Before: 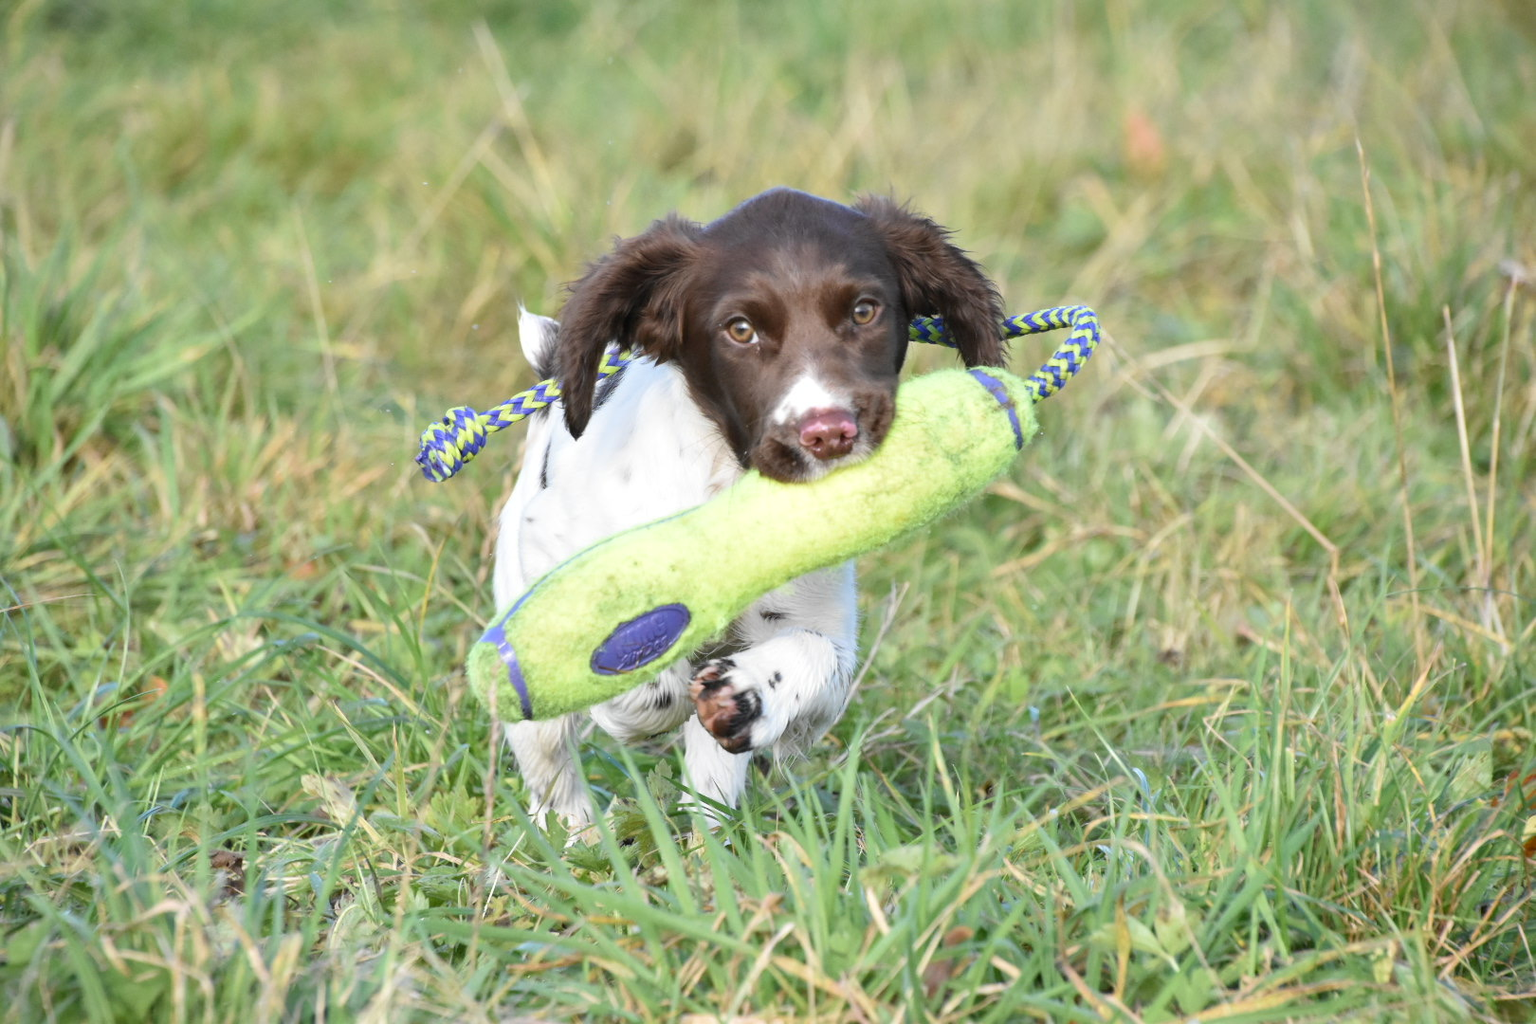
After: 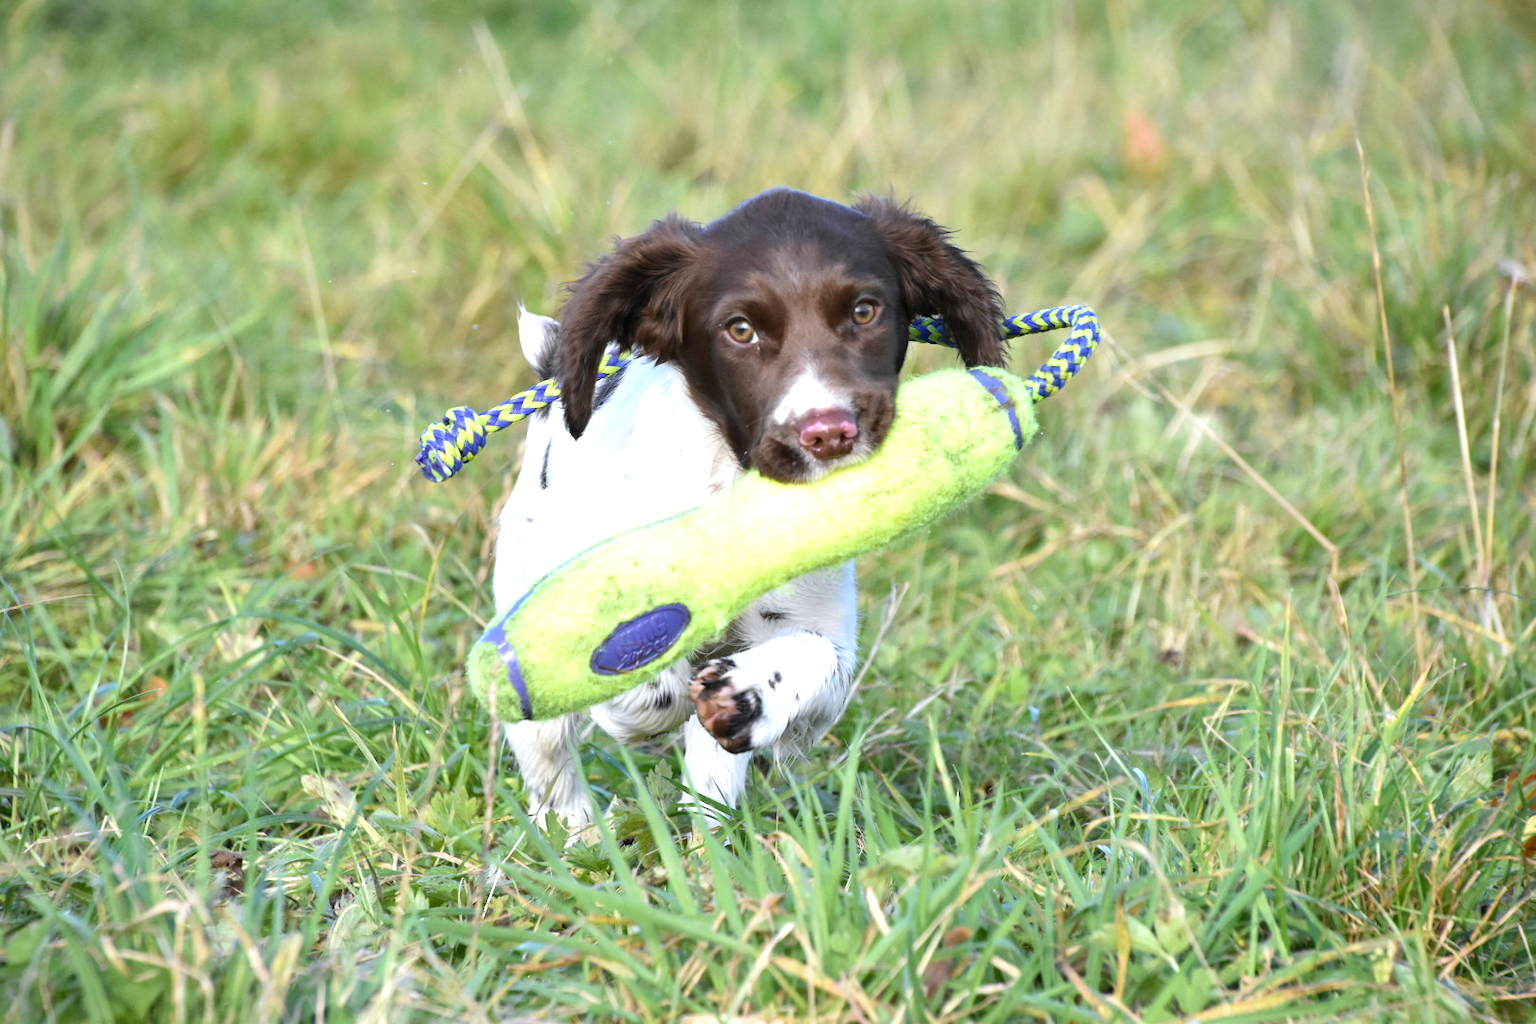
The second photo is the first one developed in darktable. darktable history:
white balance: red 0.983, blue 1.036
color balance rgb: linear chroma grading › global chroma 10%, global vibrance 10%, contrast 15%, saturation formula JzAzBz (2021)
